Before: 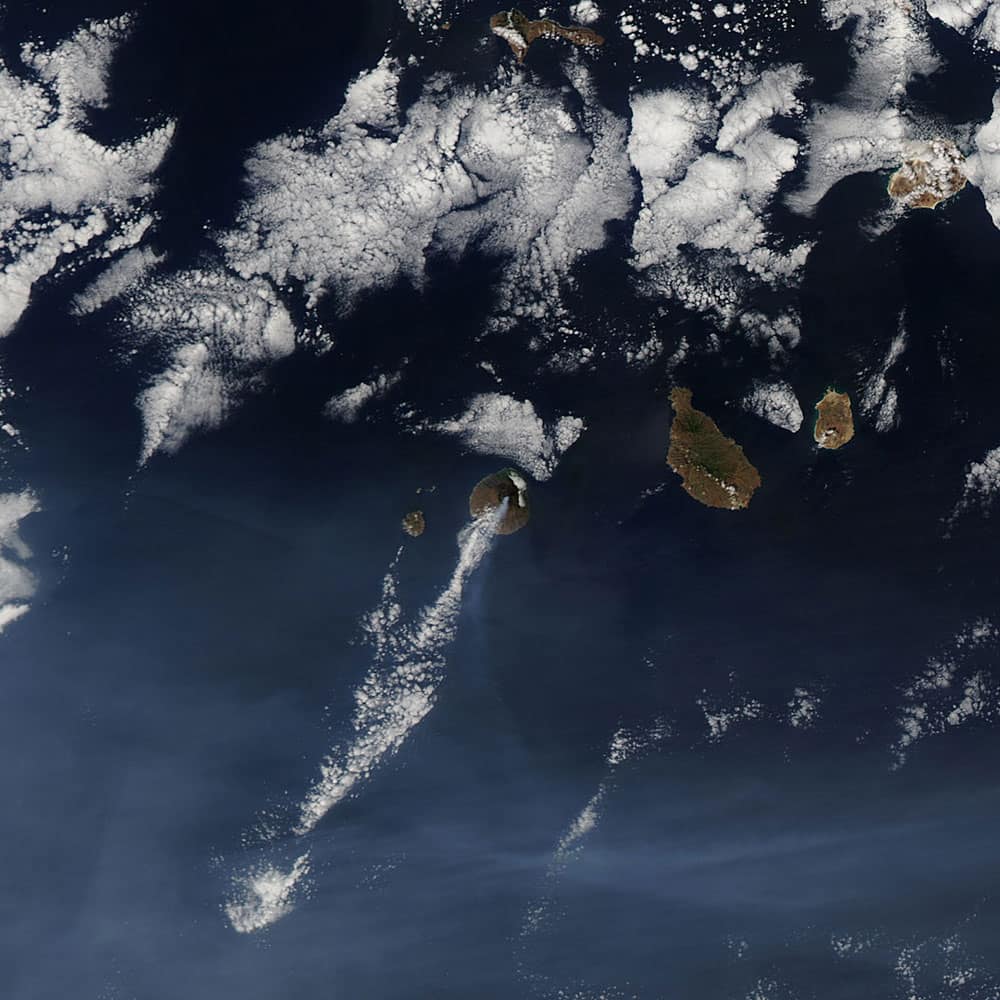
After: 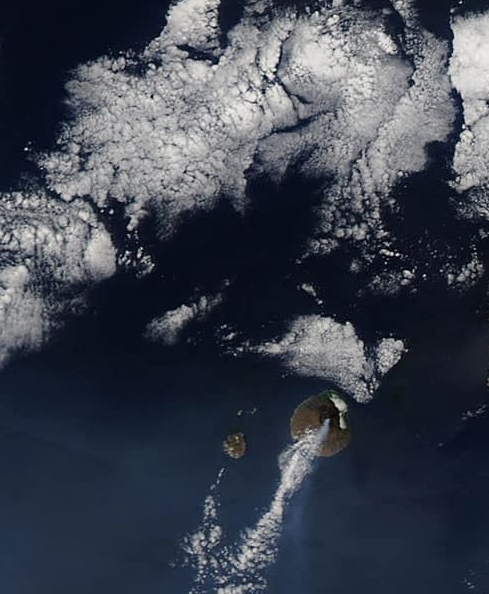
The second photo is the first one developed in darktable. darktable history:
crop: left 17.913%, top 7.875%, right 33.093%, bottom 32.649%
